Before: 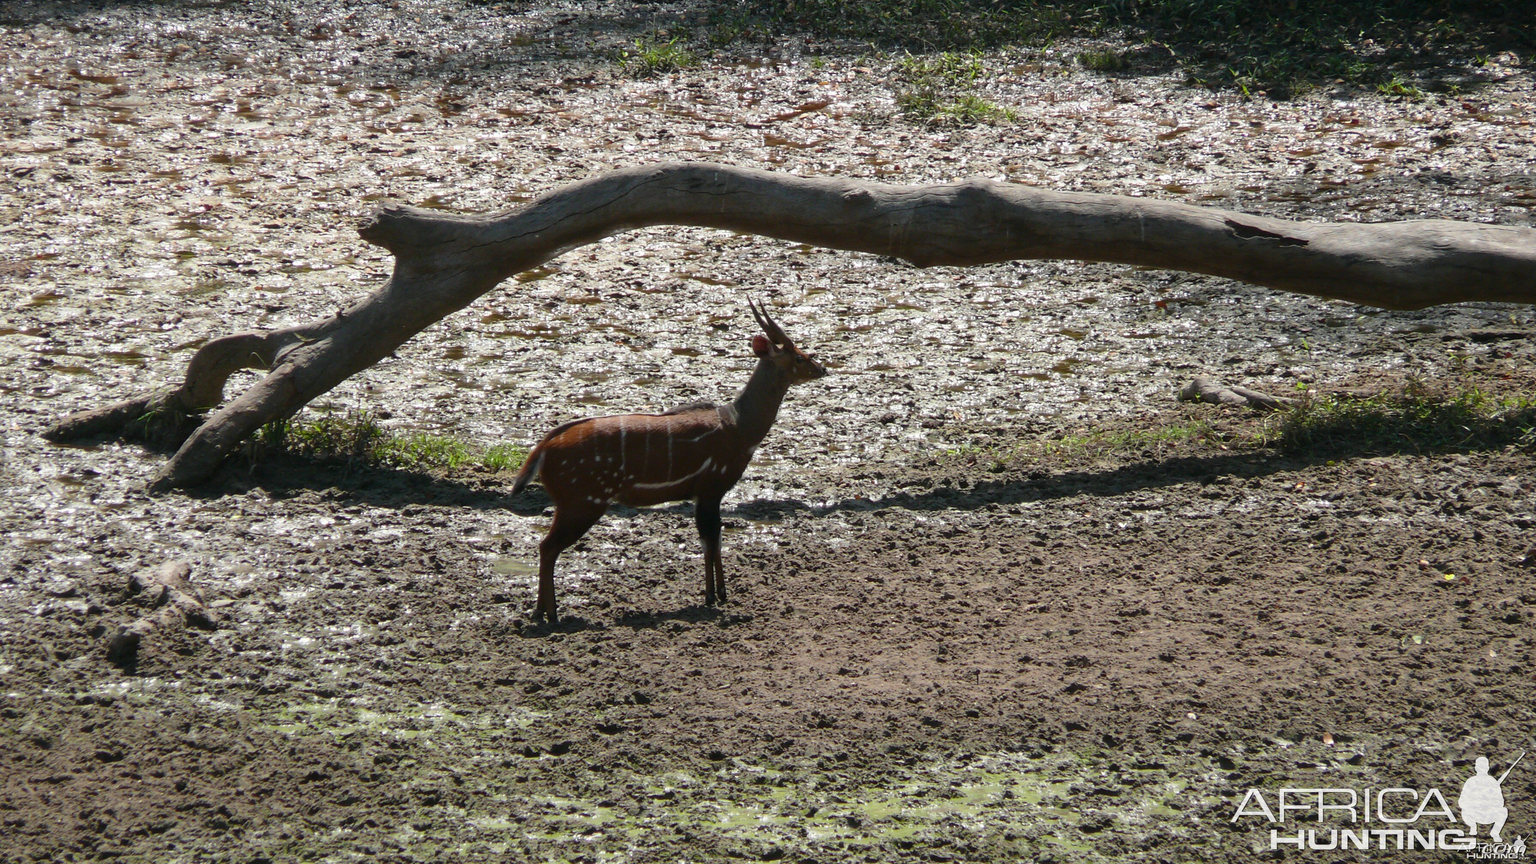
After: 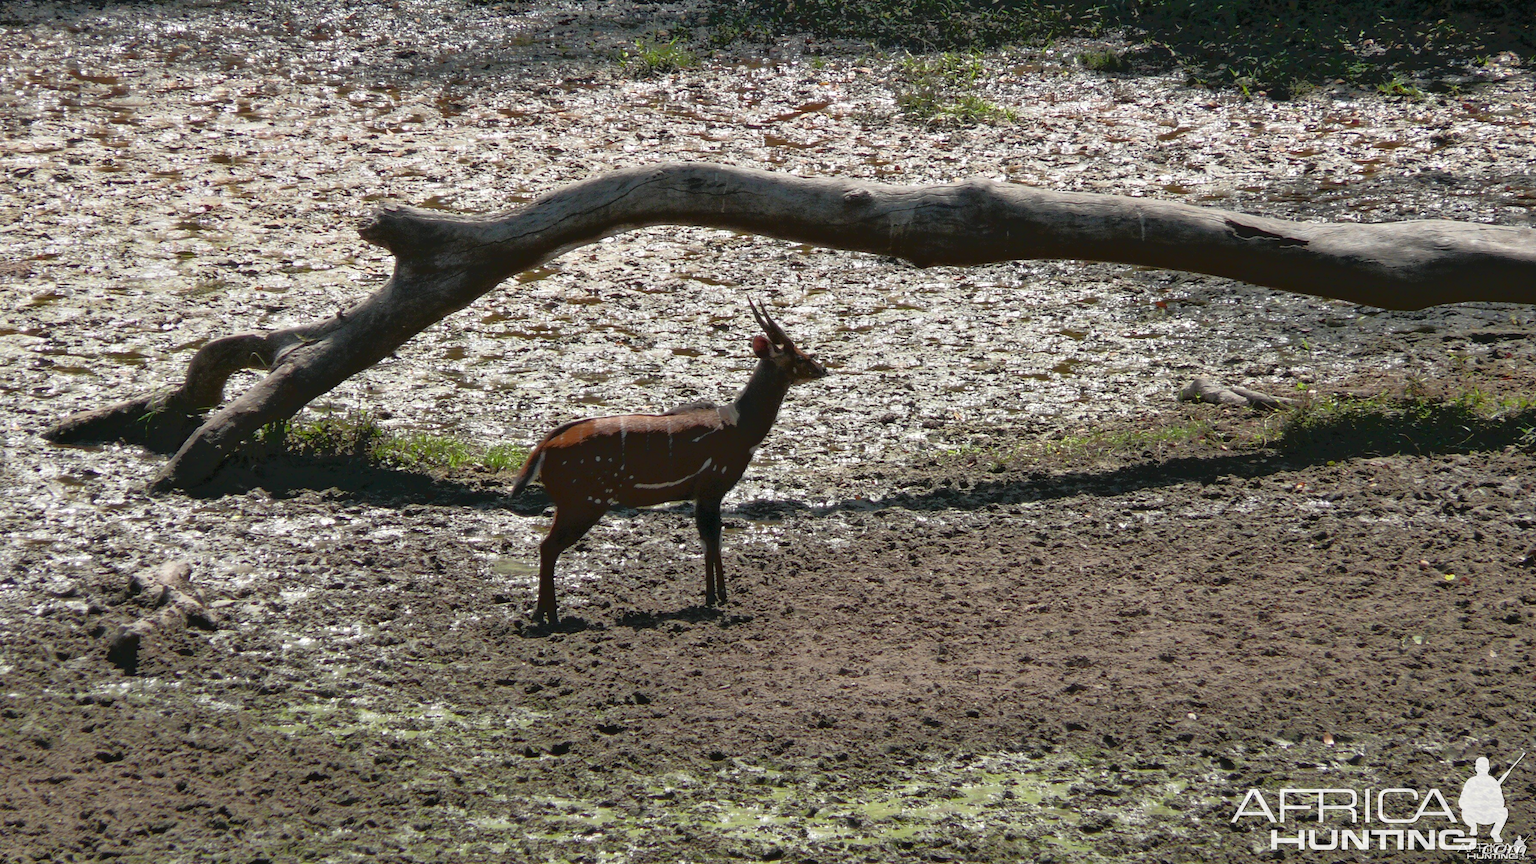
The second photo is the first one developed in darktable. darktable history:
tone equalizer: -7 EV -0.637 EV, -6 EV 0.992 EV, -5 EV -0.437 EV, -4 EV 0.418 EV, -3 EV 0.415 EV, -2 EV 0.165 EV, -1 EV -0.16 EV, +0 EV -0.419 EV
tone curve: curves: ch0 [(0, 0) (0.161, 0.144) (0.501, 0.497) (1, 1)], color space Lab, independent channels, preserve colors none
